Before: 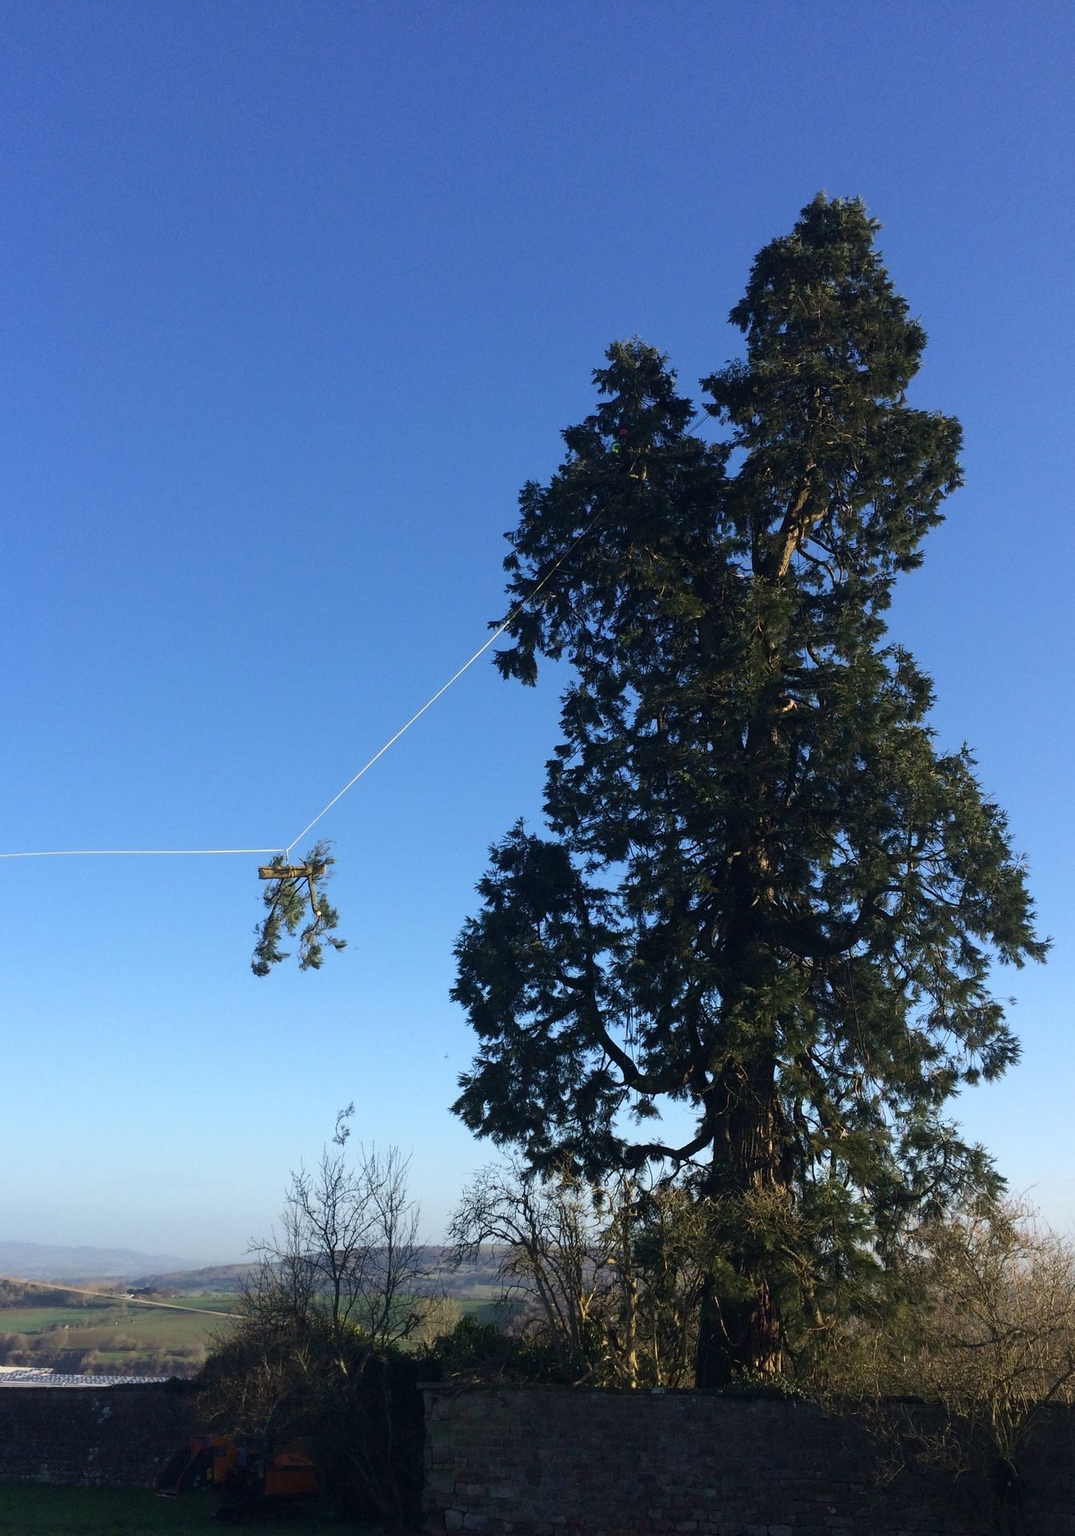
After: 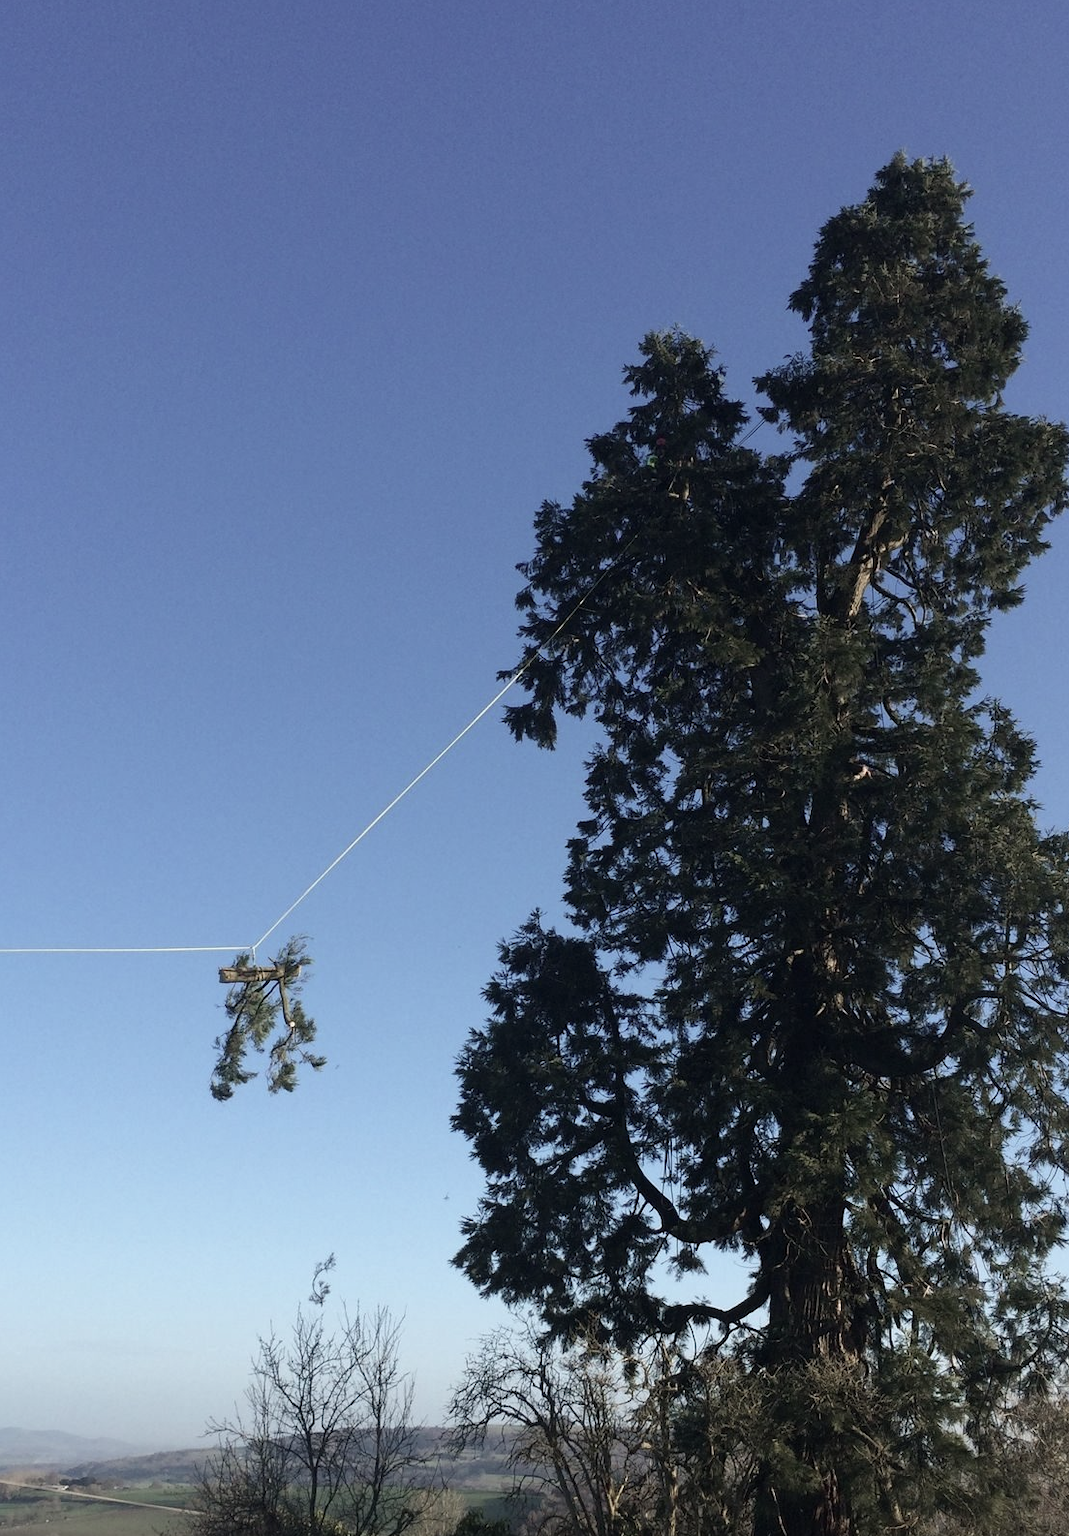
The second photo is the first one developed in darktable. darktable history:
color zones: curves: ch0 [(0, 0.559) (0.153, 0.551) (0.229, 0.5) (0.429, 0.5) (0.571, 0.5) (0.714, 0.5) (0.857, 0.5) (1, 0.559)]; ch1 [(0, 0.417) (0.112, 0.336) (0.213, 0.26) (0.429, 0.34) (0.571, 0.35) (0.683, 0.331) (0.857, 0.344) (1, 0.417)]
crop and rotate: left 7.238%, top 4.404%, right 10.578%, bottom 12.974%
